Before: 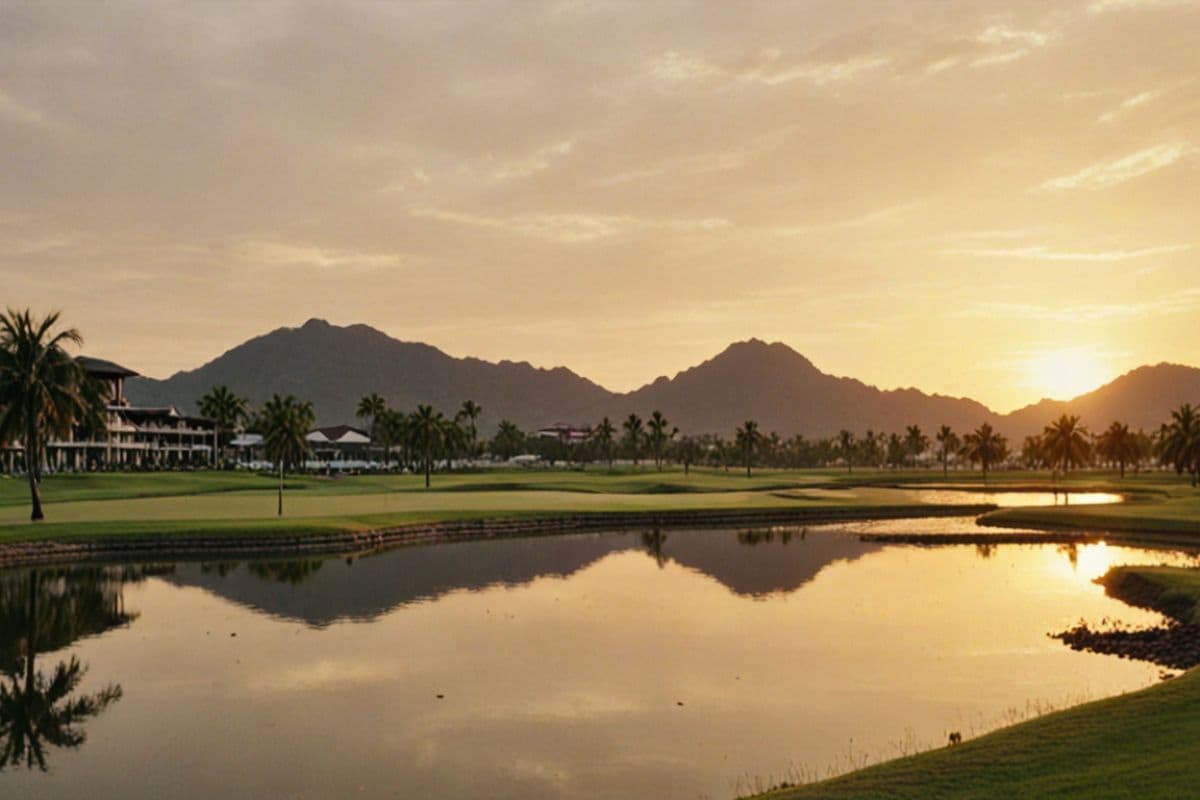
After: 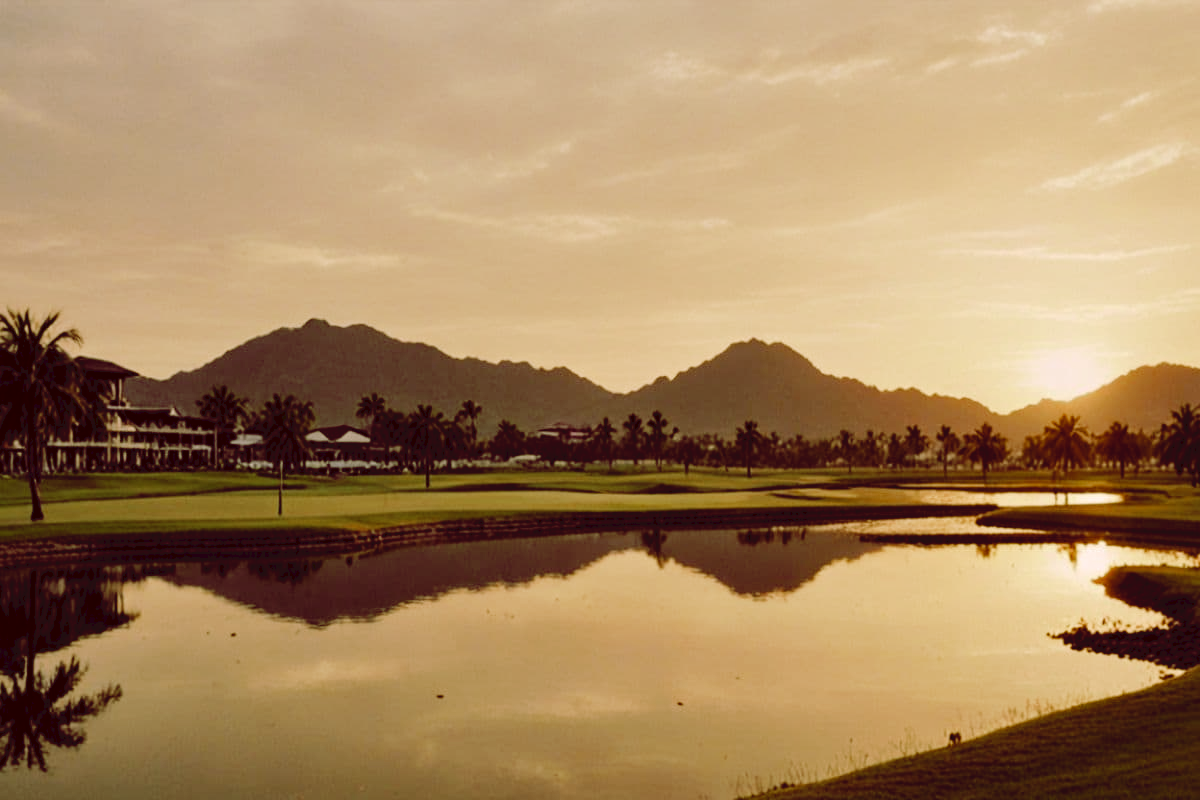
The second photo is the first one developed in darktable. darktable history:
tone curve: curves: ch0 [(0, 0) (0.003, 0.048) (0.011, 0.048) (0.025, 0.048) (0.044, 0.049) (0.069, 0.048) (0.1, 0.052) (0.136, 0.071) (0.177, 0.109) (0.224, 0.157) (0.277, 0.233) (0.335, 0.32) (0.399, 0.404) (0.468, 0.496) (0.543, 0.582) (0.623, 0.653) (0.709, 0.738) (0.801, 0.811) (0.898, 0.895) (1, 1)], preserve colors none
color look up table: target L [92.55, 86.48, 85.33, 88.9, 86.01, 85.25, 74.01, 74.78, 66.19, 62.1, 53.57, 51.16, 46.23, 38.78, 33.51, 16.73, 5.211, 201.53, 87.6, 86.49, 83.31, 74.05, 69.4, 58.93, 53.76, 47.79, 41.12, 33.62, 25.45, 5.493, 80.31, 83.74, 79.84, 55.95, 61.52, 76.25, 49.8, 66.3, 42.83, 44.79, 28.02, 38.55, 25.78, 5.366, 85.36, 83.55, 62.96, 65.59, 42.26], target a [-9.887, -27.26, -17.58, -6.618, -38.8, -21.66, -48.98, -19.23, -2.362, 0.06, -23.53, -7.744, -30.32, -2.783, -0.721, 3.068, 33.55, 0, 4.673, 4.033, 14.13, 22.03, 26.66, 51.69, 57.39, 23.58, 43.6, 41.16, 31.38, 35.15, 21.44, 17.45, 28.52, 30.65, 11.7, 23.85, 59.23, 14.02, 14.76, 37.67, 36.73, 34.39, 29.03, 34.98, -2.34, 10.54, -11.21, 3.454, 6.485], target b [56.19, 24.84, 4.244, 8.044, 62.37, 82.22, 67.9, 50.58, 59.54, 28.58, 27.4, 15.04, 36.75, 32.61, 16.32, 28.39, 8.497, -0.001, 35.19, 57.63, 8.115, 49.58, 30.72, 18.98, 47.91, 26.26, 39.34, 11.07, 43.26, 9.047, -5.68, -13.22, -20.97, -0.372, -4.648, -25.44, -15.12, -17.95, 0.869, -33.3, -13.09, -40.86, -27.16, 8.436, -10.5, -14.3, 2.791, 4.678, -10.23], num patches 49
